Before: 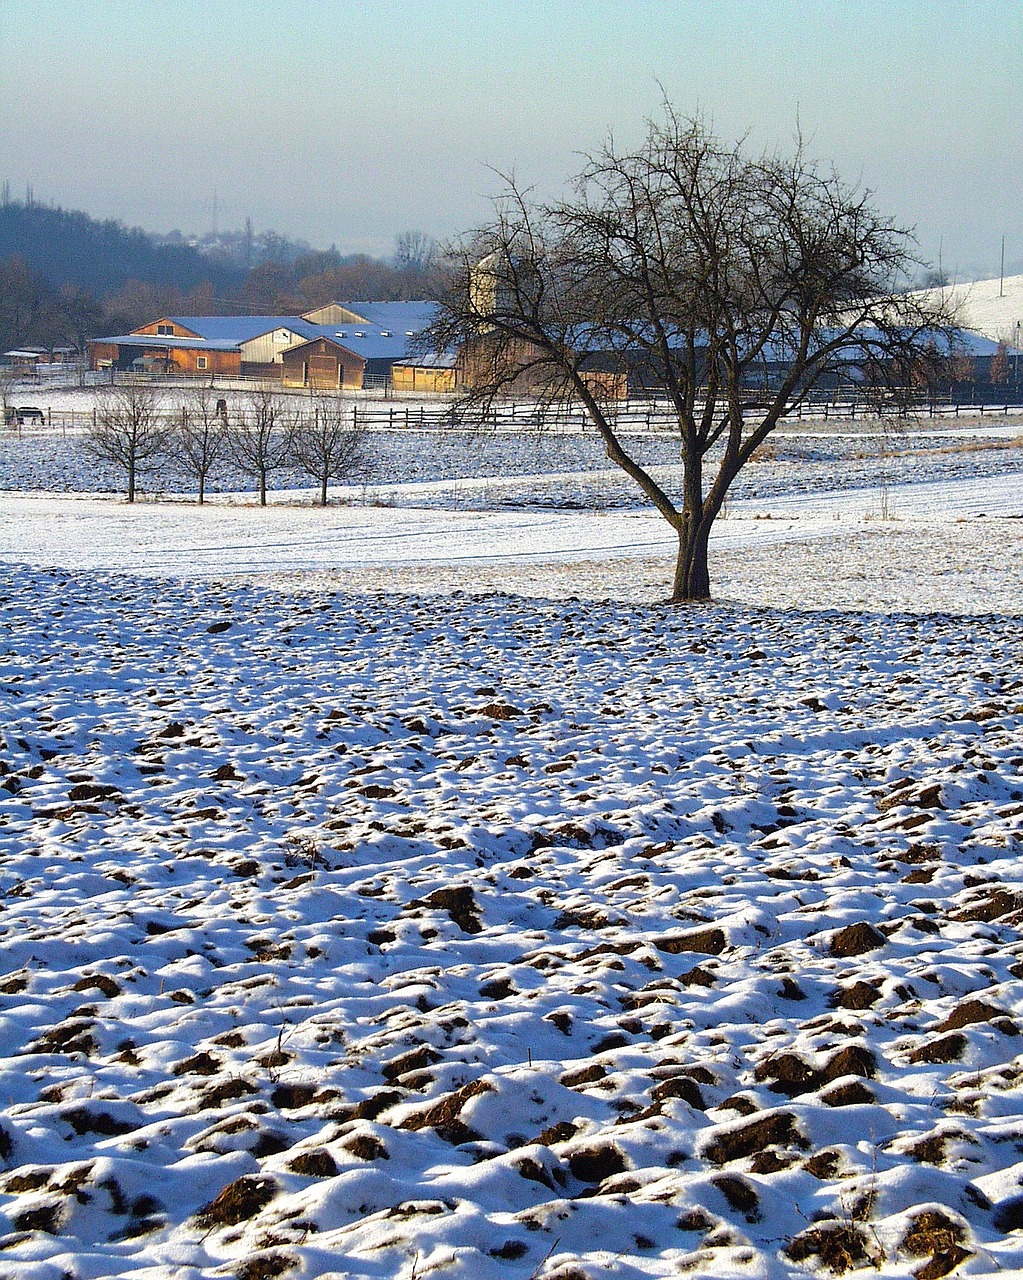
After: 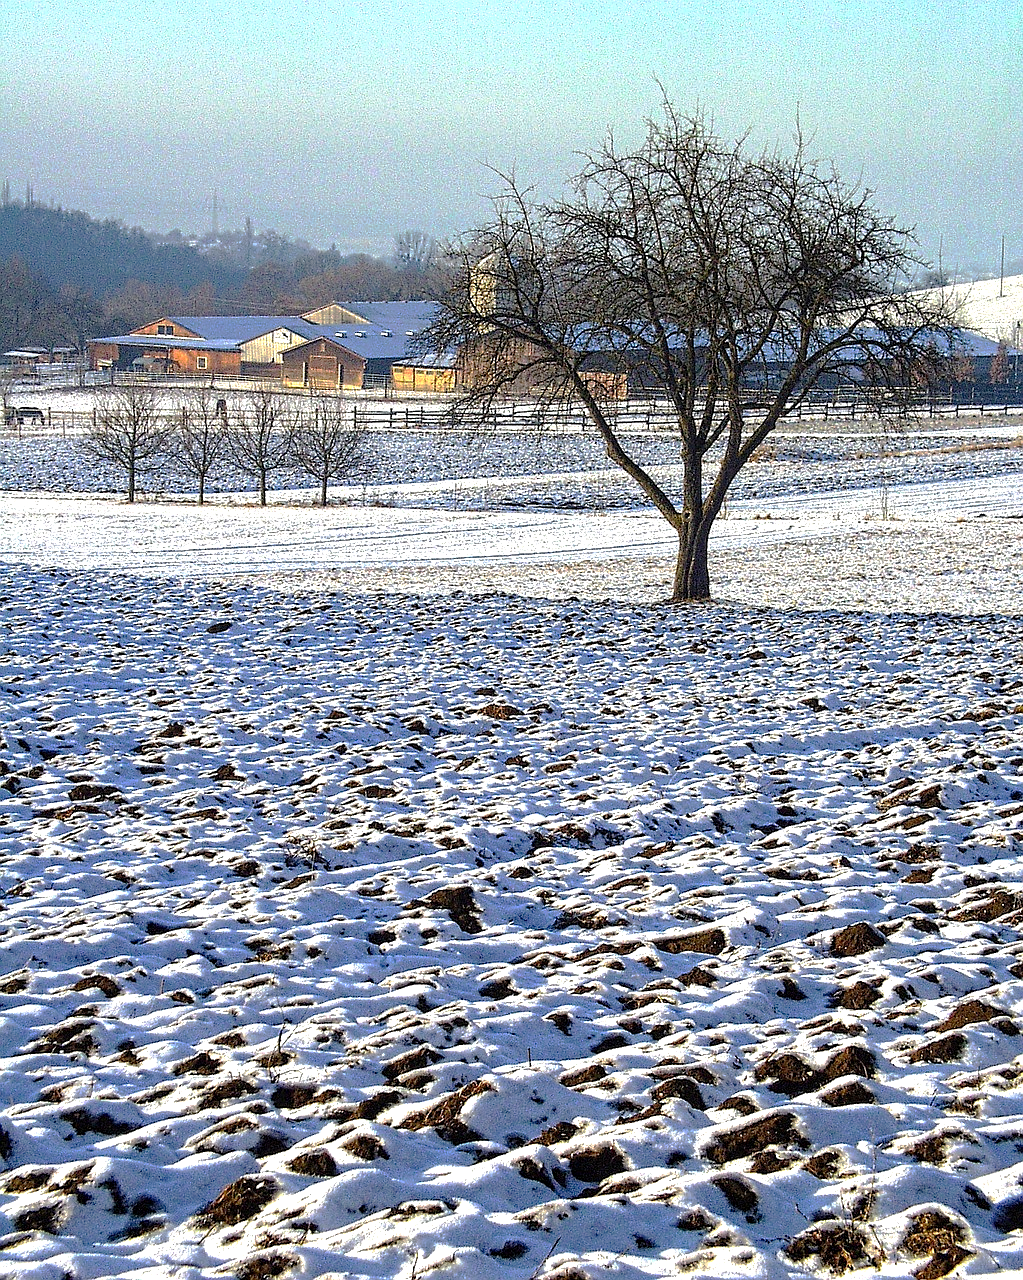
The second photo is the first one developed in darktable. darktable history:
exposure: black level correction 0.001, exposure 0.5 EV, compensate highlight preservation false
tone curve: curves: ch0 [(0, 0) (0.003, 0.004) (0.011, 0.015) (0.025, 0.033) (0.044, 0.058) (0.069, 0.091) (0.1, 0.131) (0.136, 0.178) (0.177, 0.232) (0.224, 0.294) (0.277, 0.362) (0.335, 0.434) (0.399, 0.512) (0.468, 0.582) (0.543, 0.646) (0.623, 0.713) (0.709, 0.783) (0.801, 0.876) (0.898, 0.938) (1, 1)], preserve colors none
contrast equalizer: y [[0.5, 0.5, 0.5, 0.539, 0.64, 0.611], [0.5 ×6], [0.5 ×6], [0 ×6], [0 ×6]]
base curve: curves: ch0 [(0, 0) (0.826, 0.587) (1, 1)], preserve colors none
